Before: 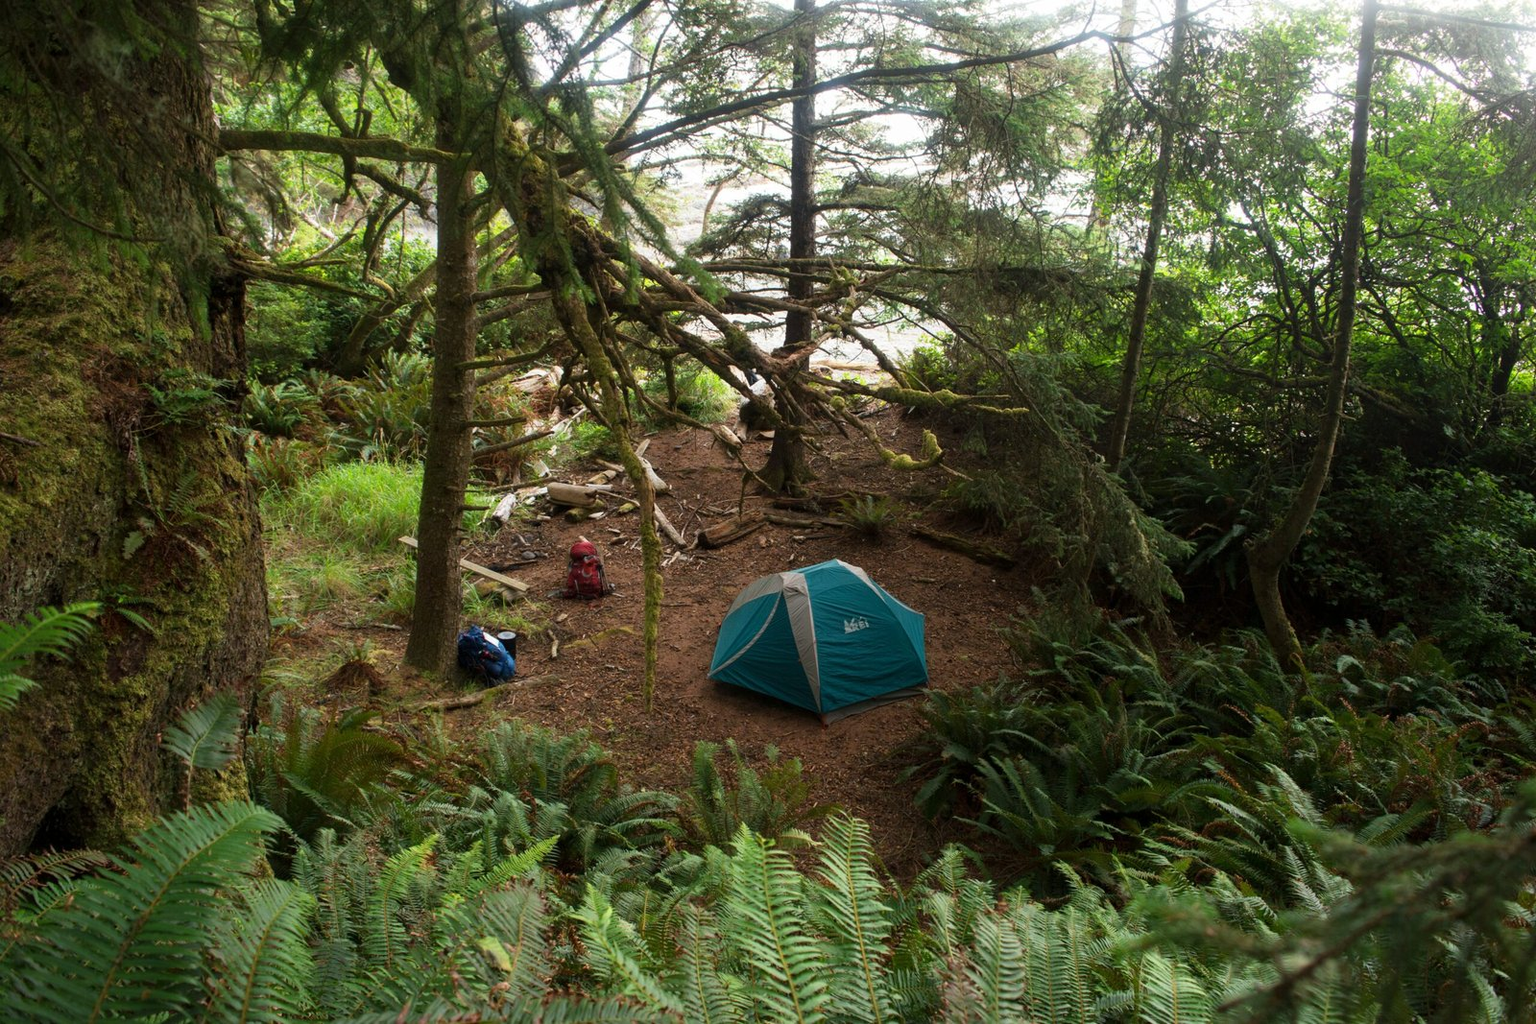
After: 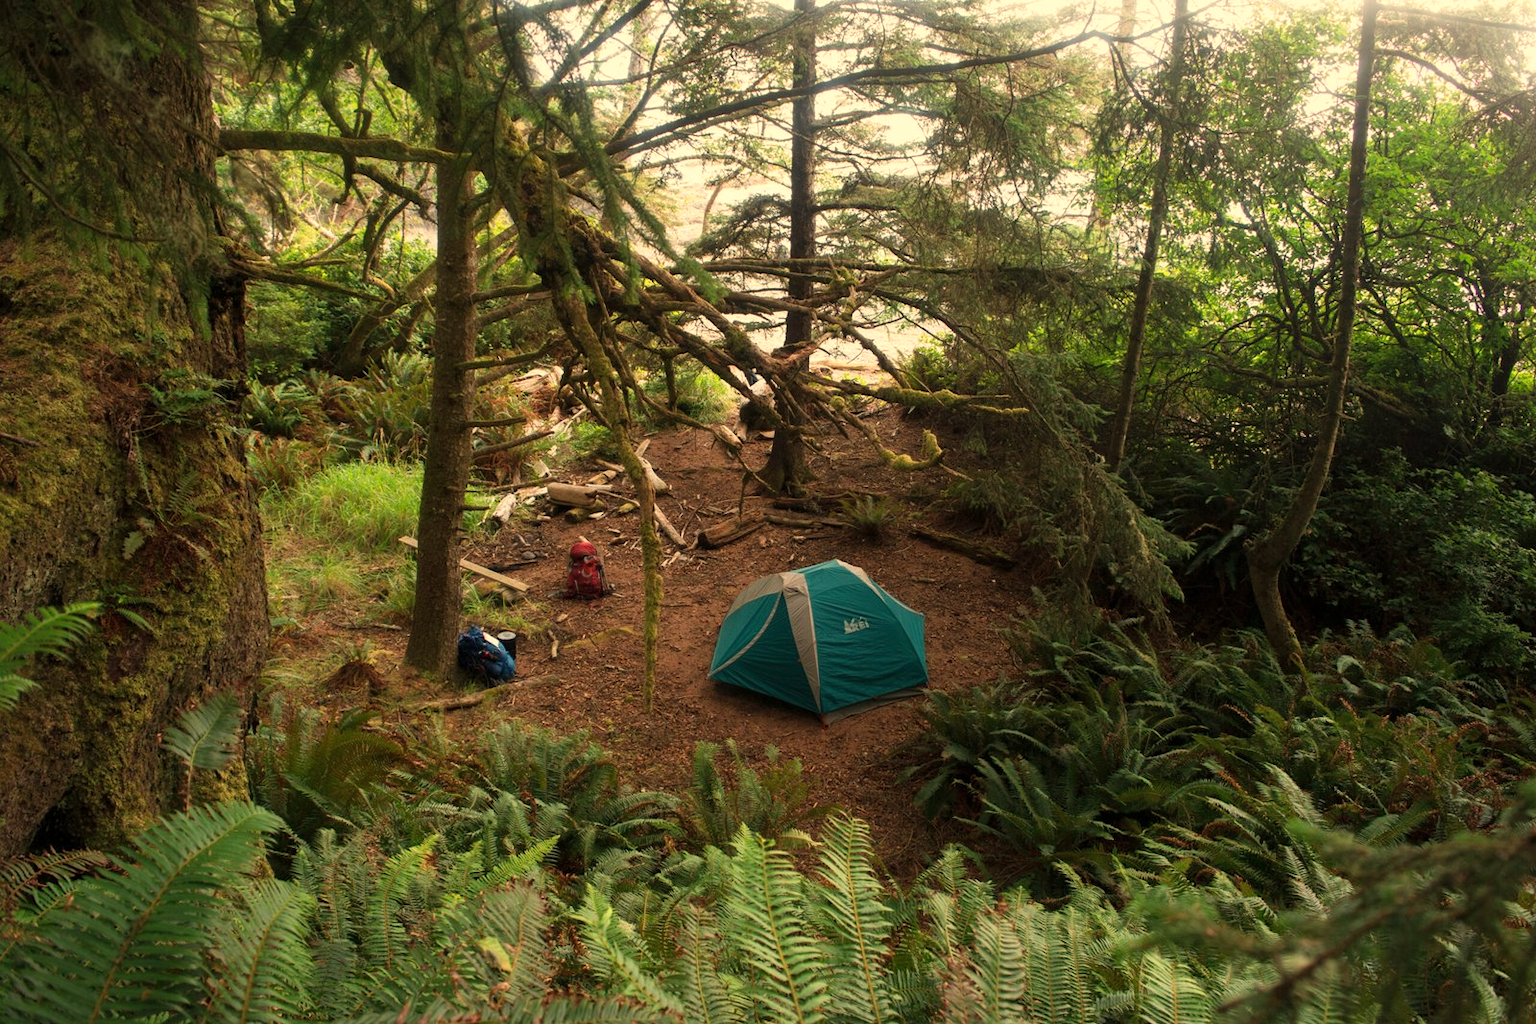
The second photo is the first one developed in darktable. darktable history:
white balance: red 1.138, green 0.996, blue 0.812
shadows and highlights: shadows 25, highlights -25
grain: coarseness 0.81 ISO, strength 1.34%, mid-tones bias 0%
